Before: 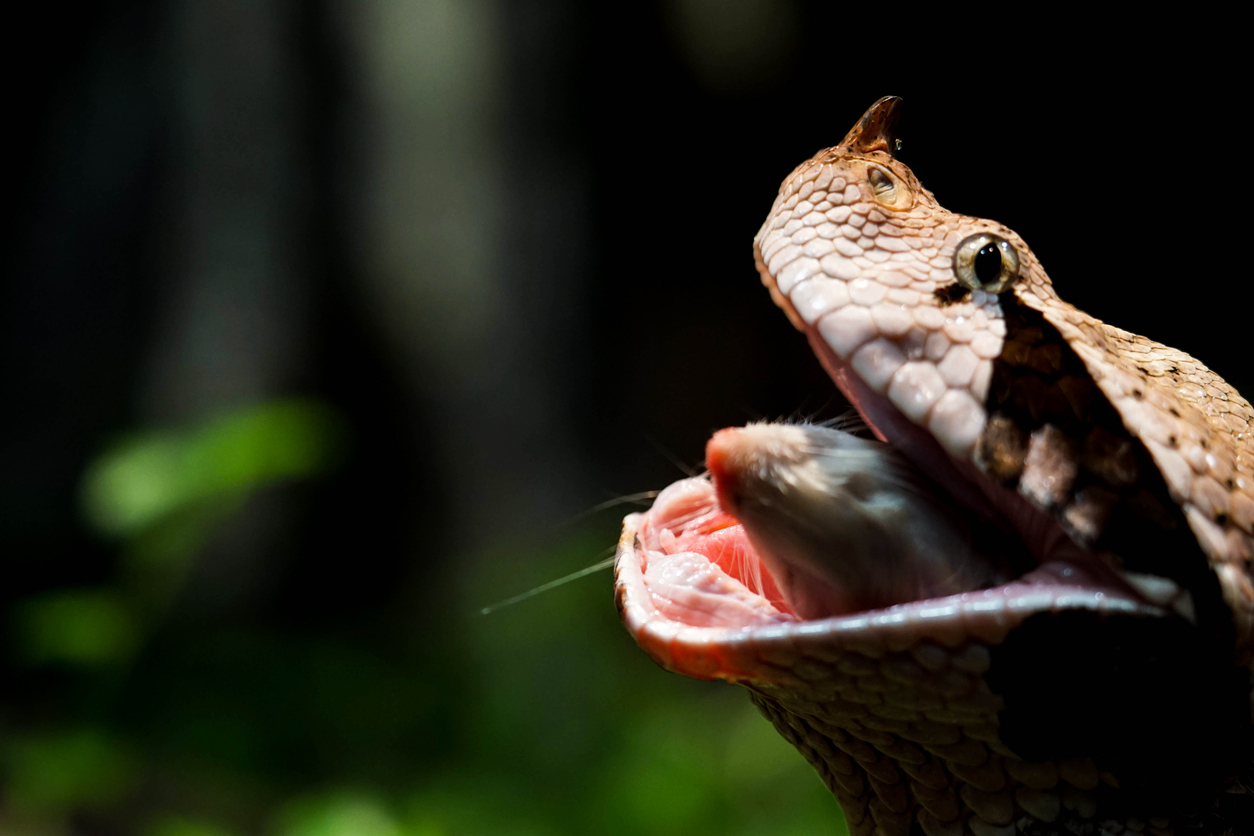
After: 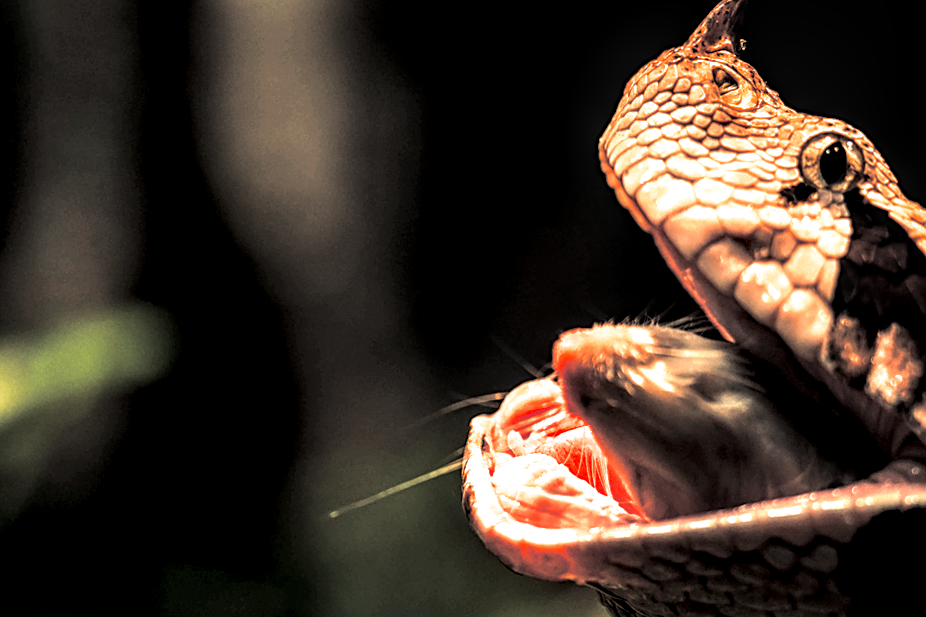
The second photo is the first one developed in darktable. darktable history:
crop and rotate: left 11.831%, top 11.346%, right 13.429%, bottom 13.899%
local contrast: highlights 19%, detail 186%
tone equalizer: on, module defaults
sharpen: on, module defaults
rotate and perspective: rotation -0.45°, automatic cropping original format, crop left 0.008, crop right 0.992, crop top 0.012, crop bottom 0.988
white balance: red 1.467, blue 0.684
split-toning: shadows › hue 43.2°, shadows › saturation 0, highlights › hue 50.4°, highlights › saturation 1
